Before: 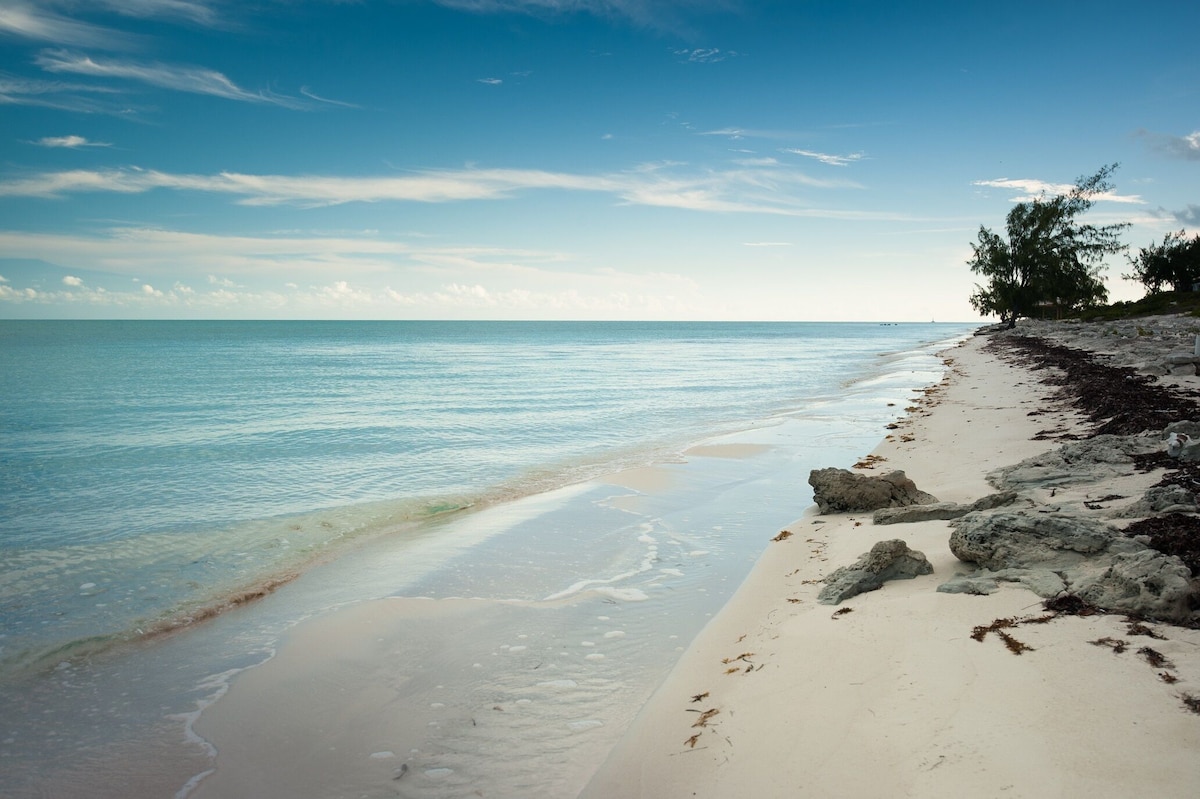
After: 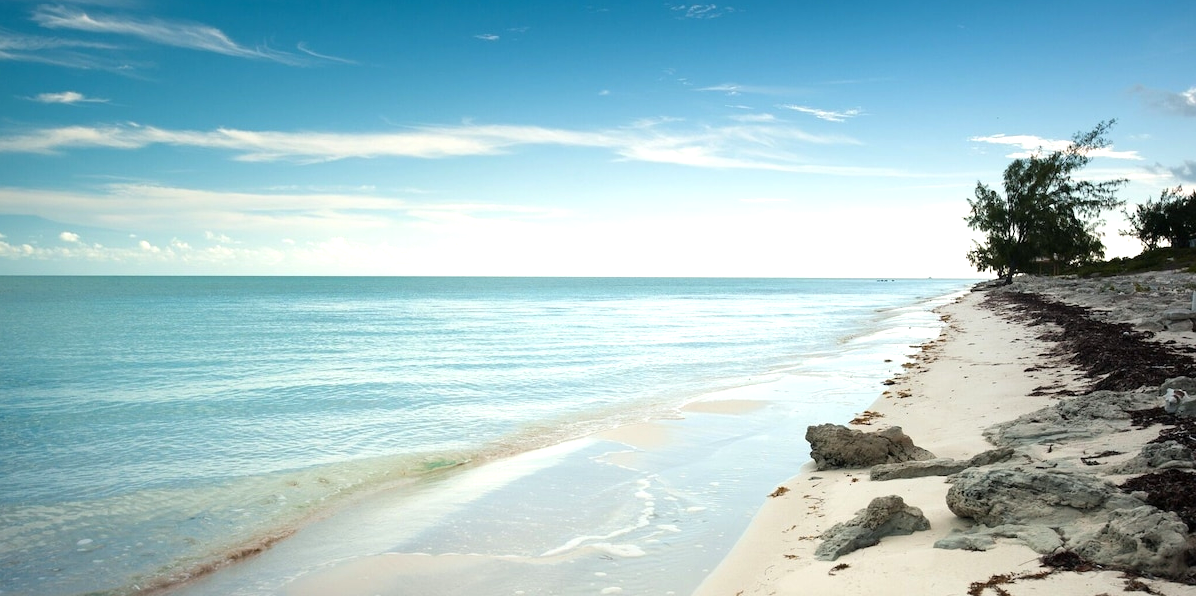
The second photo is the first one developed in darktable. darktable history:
crop: left 0.284%, top 5.553%, bottom 19.756%
exposure: exposure 0.506 EV, compensate highlight preservation false
